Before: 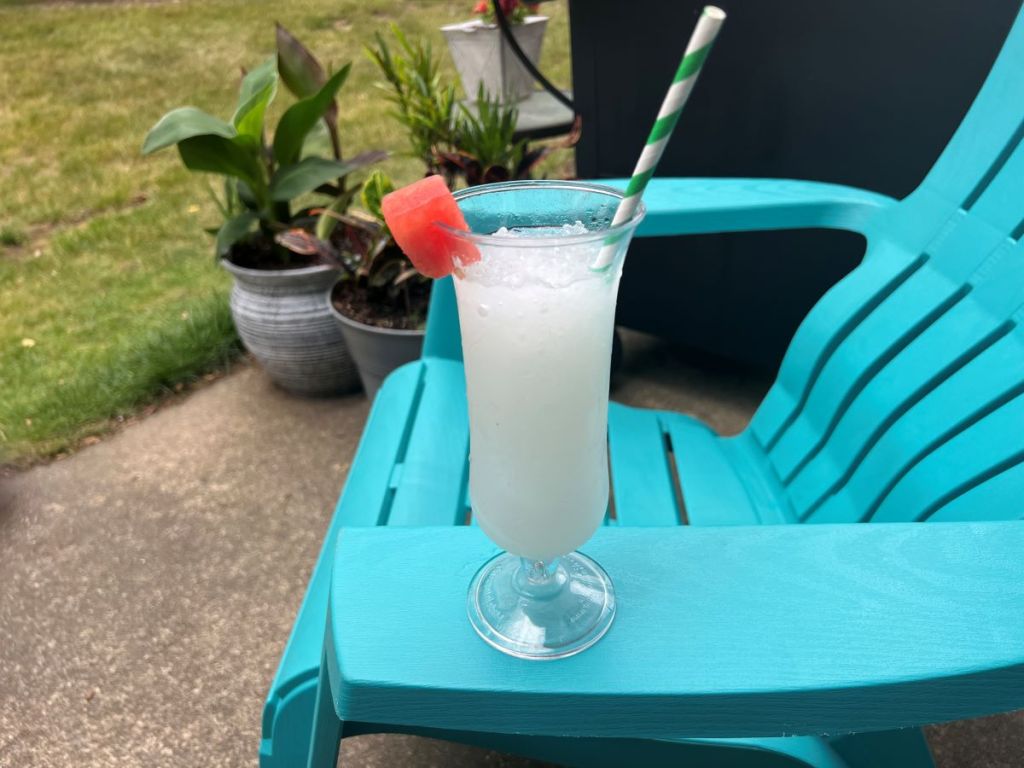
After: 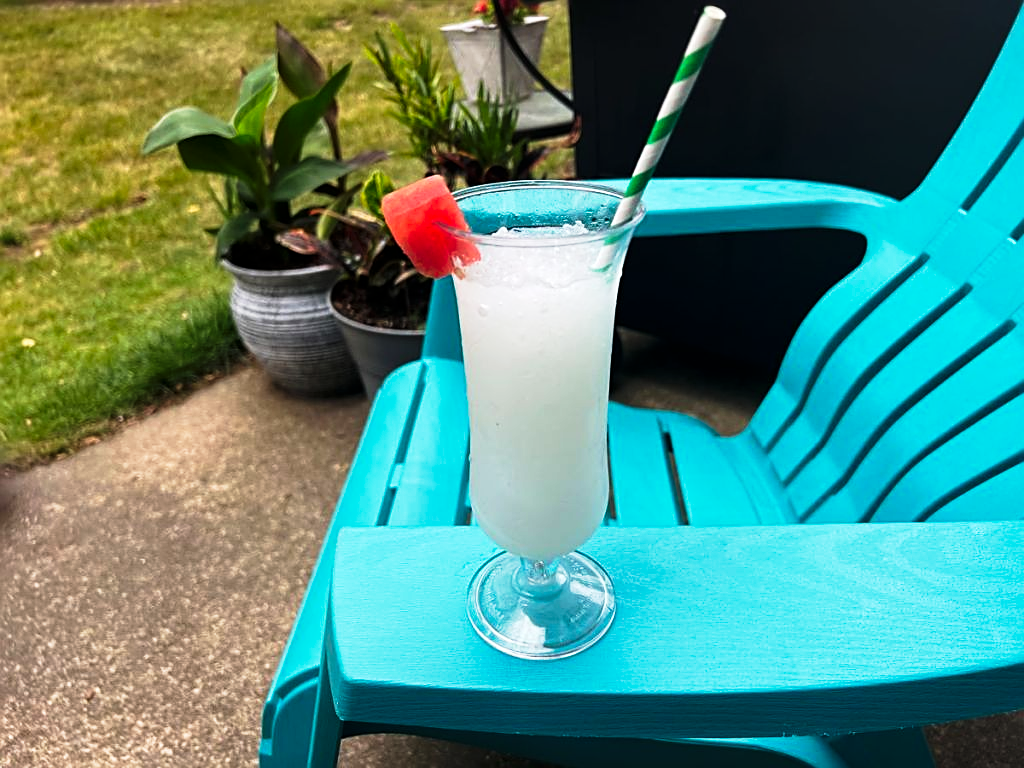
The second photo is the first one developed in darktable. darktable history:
sharpen: amount 0.591
tone curve: curves: ch0 [(0, 0) (0.042, 0.01) (0.223, 0.123) (0.59, 0.574) (0.802, 0.868) (1, 1)], preserve colors none
